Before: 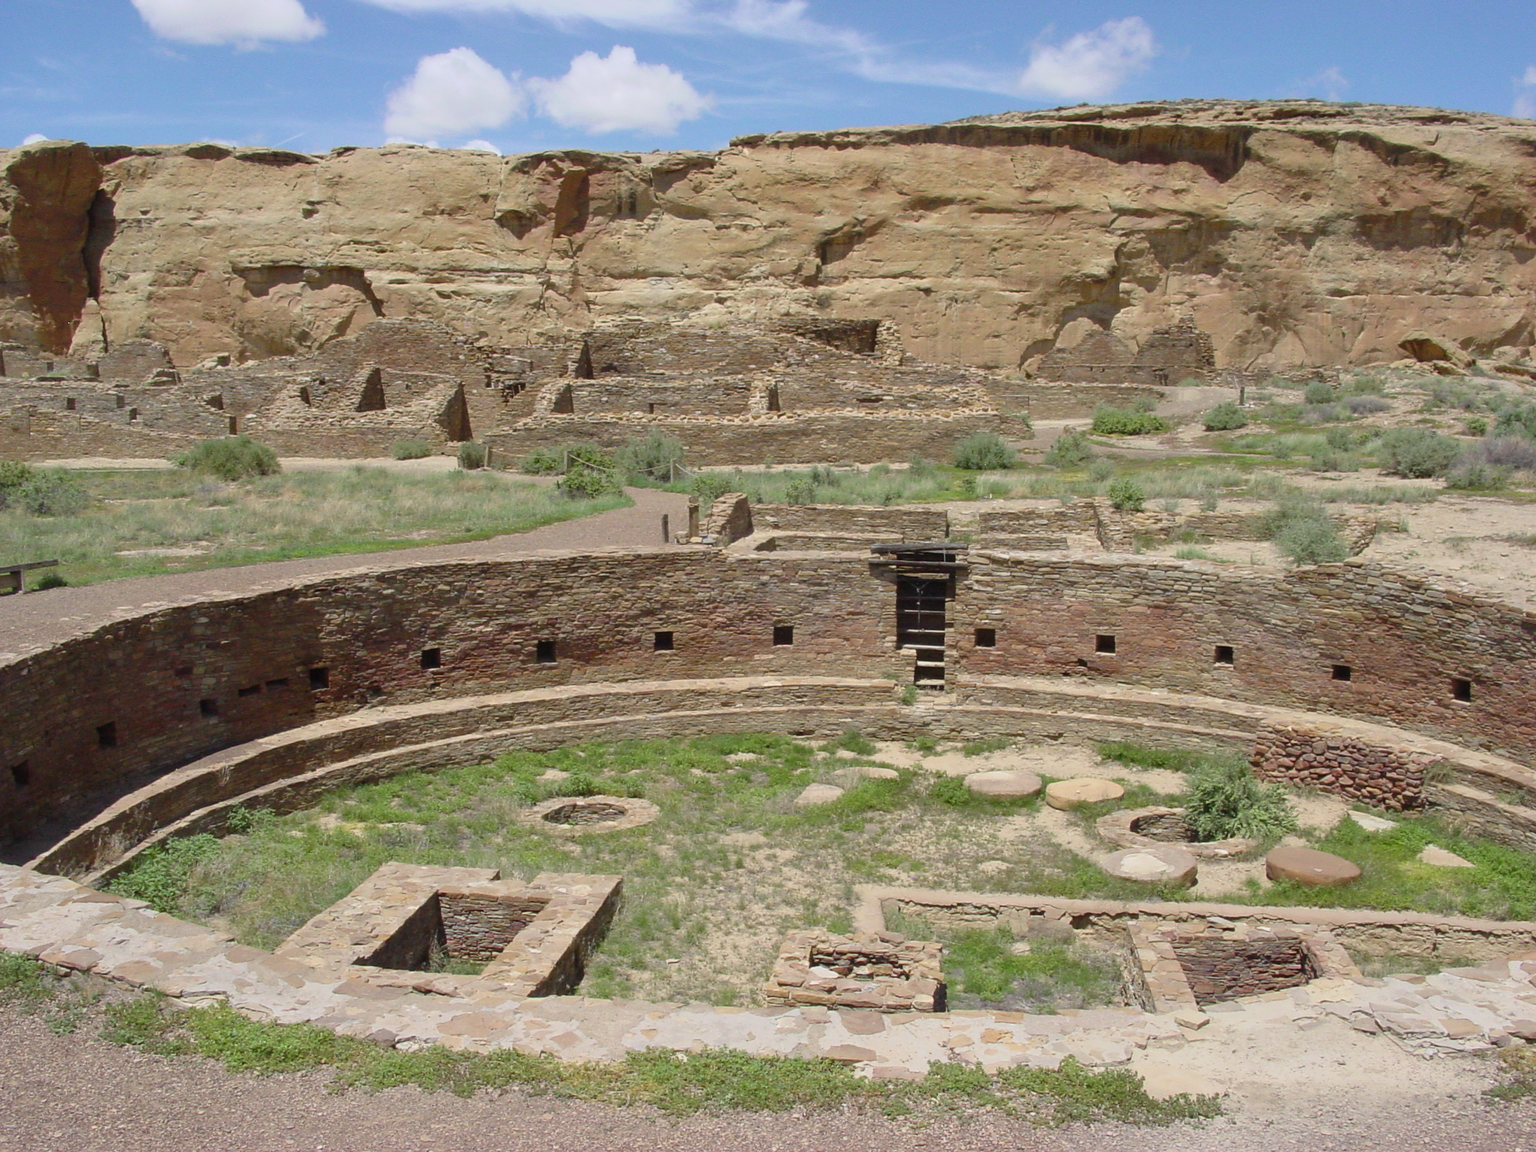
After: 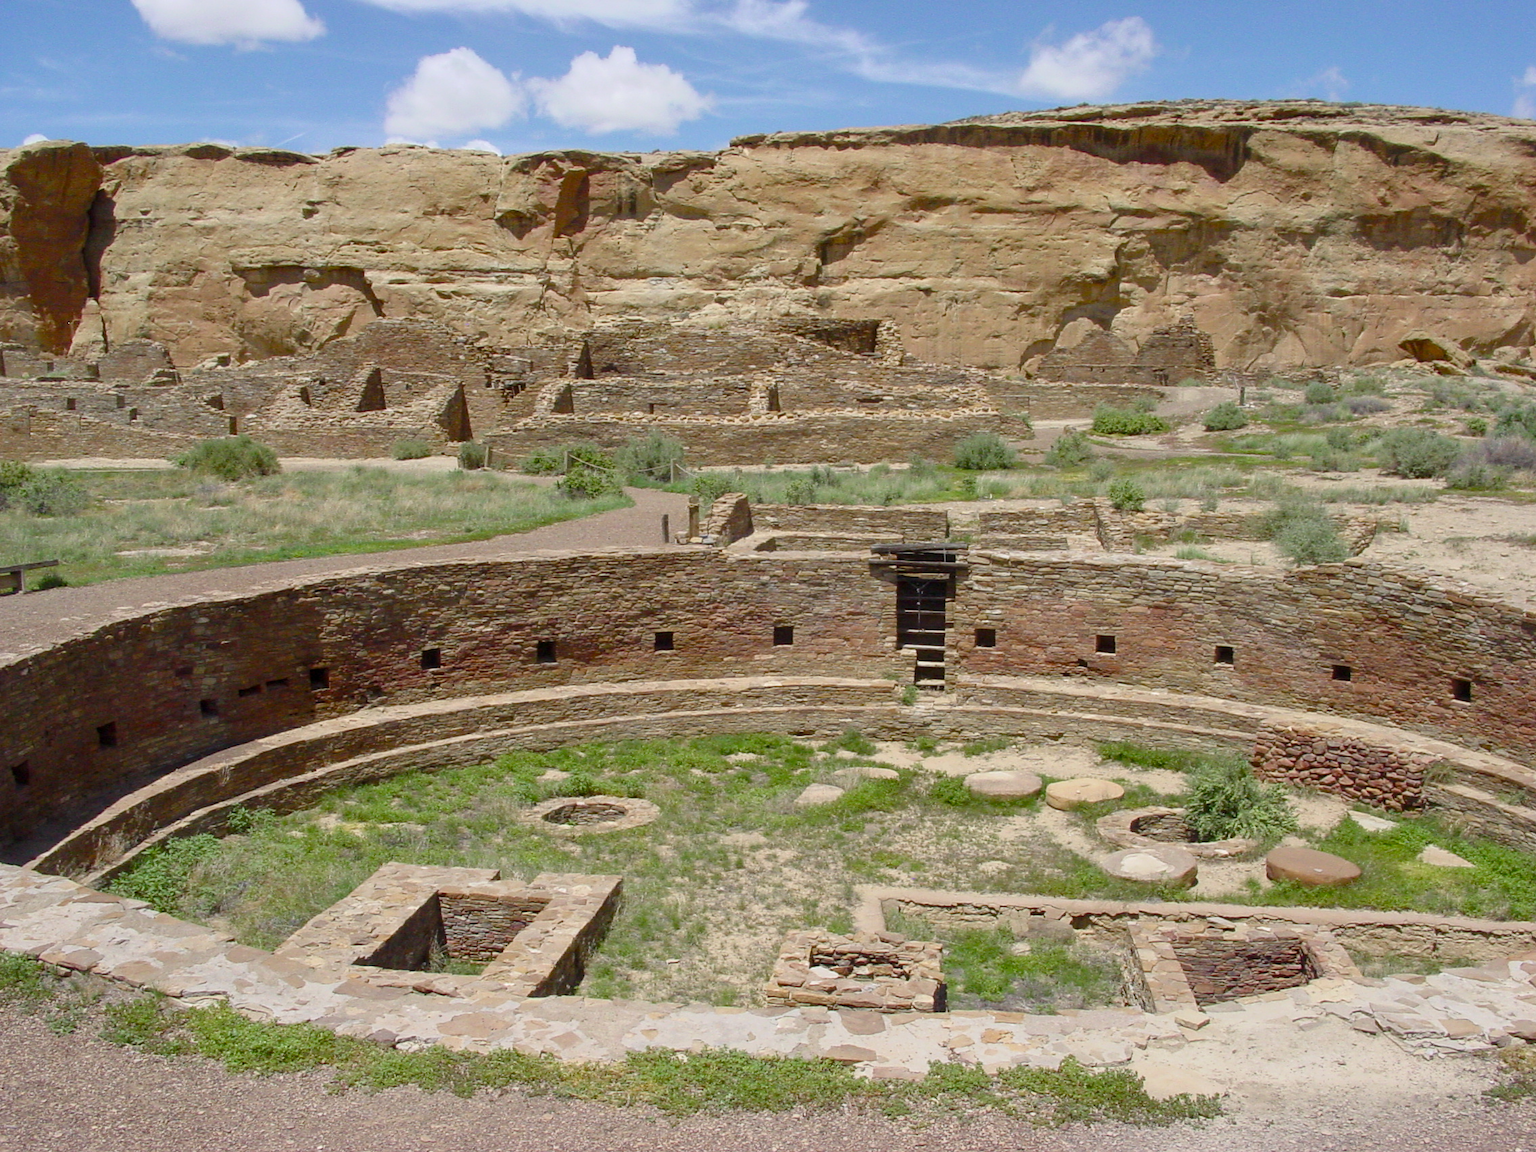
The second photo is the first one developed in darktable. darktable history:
color balance rgb: perceptual saturation grading › global saturation 20%, perceptual saturation grading › highlights -25%, perceptual saturation grading › shadows 25%
local contrast: highlights 100%, shadows 100%, detail 120%, midtone range 0.2
